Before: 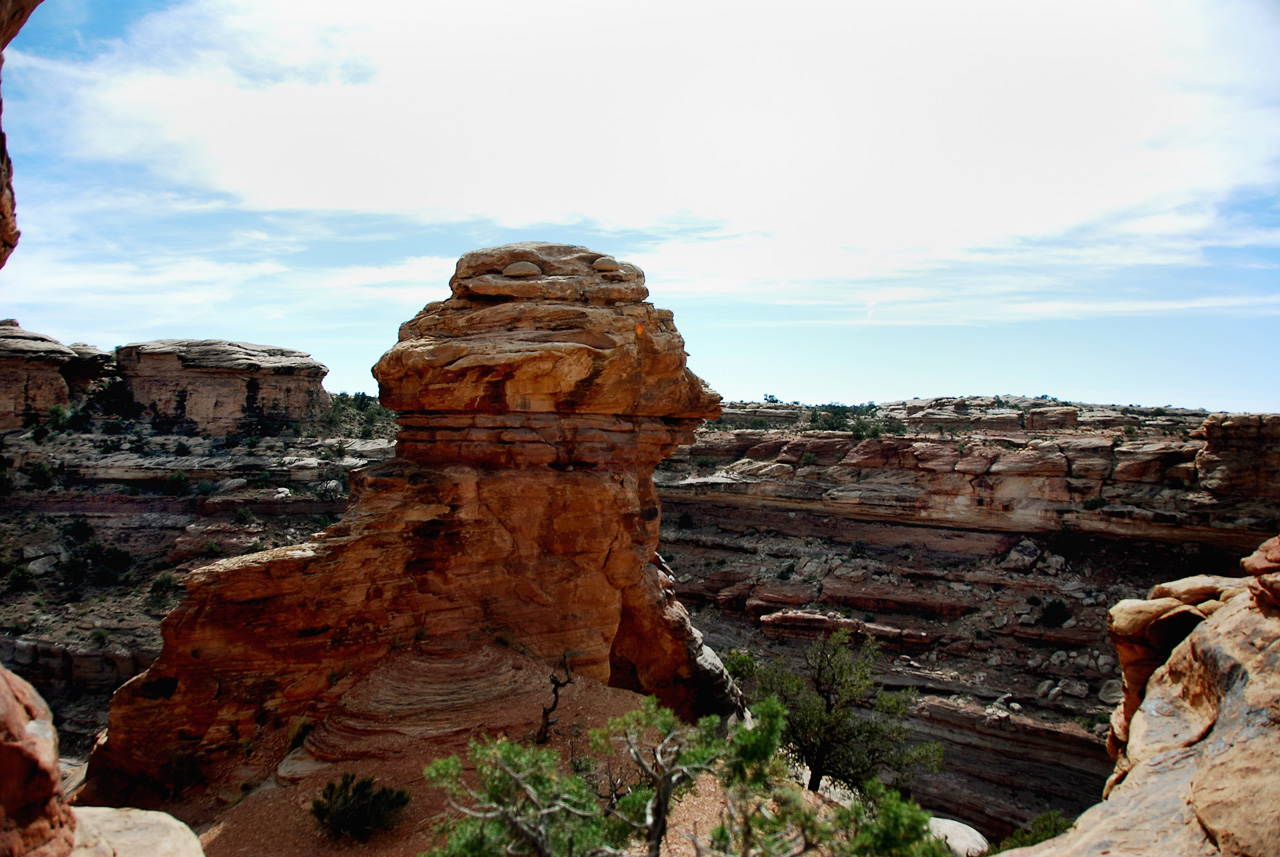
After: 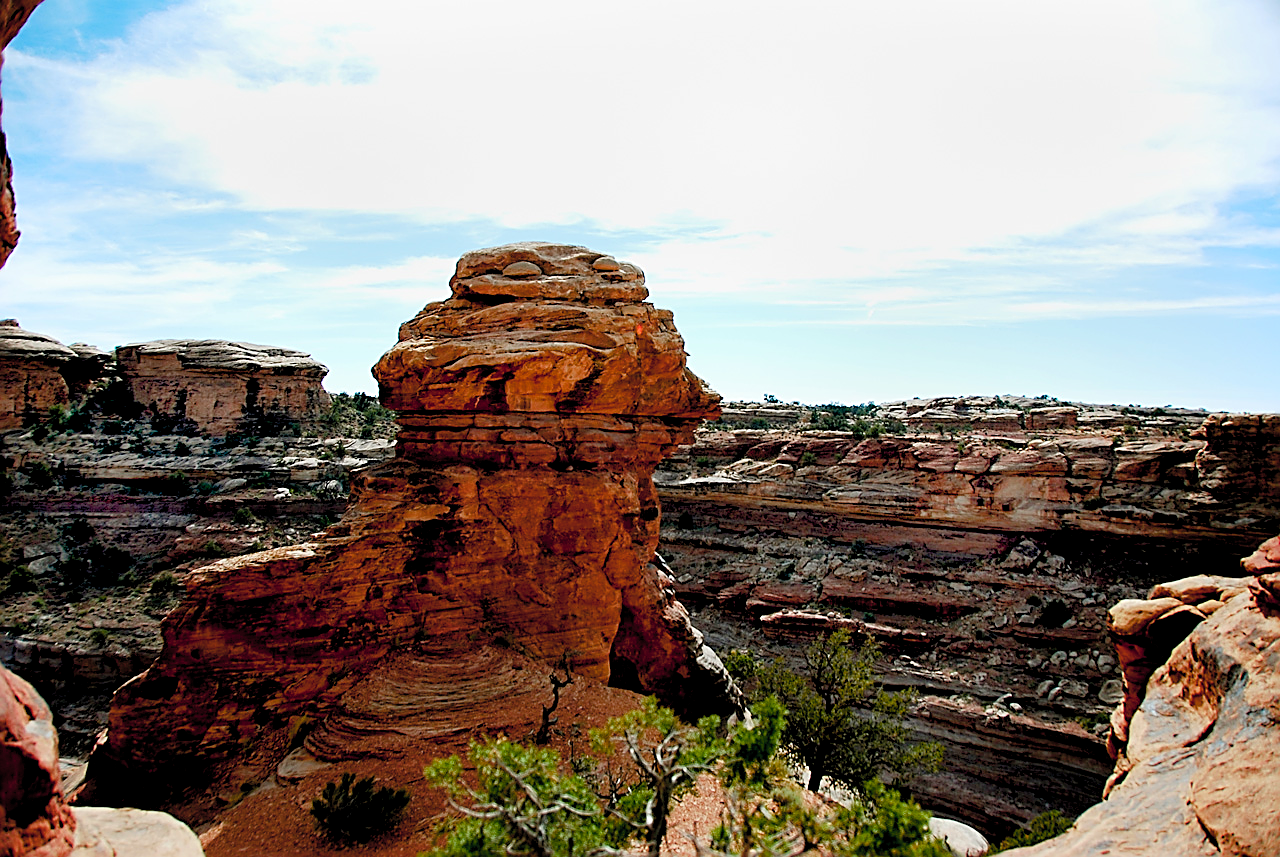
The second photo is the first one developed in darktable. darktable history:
contrast brightness saturation: brightness 0.129
sharpen: amount 0.903
color balance rgb: global offset › luminance -0.507%, perceptual saturation grading › global saturation 20%, perceptual saturation grading › highlights -49.972%, perceptual saturation grading › shadows 24.416%, global vibrance 34.713%
color zones: curves: ch1 [(0.235, 0.558) (0.75, 0.5)]; ch2 [(0.25, 0.462) (0.749, 0.457)]
